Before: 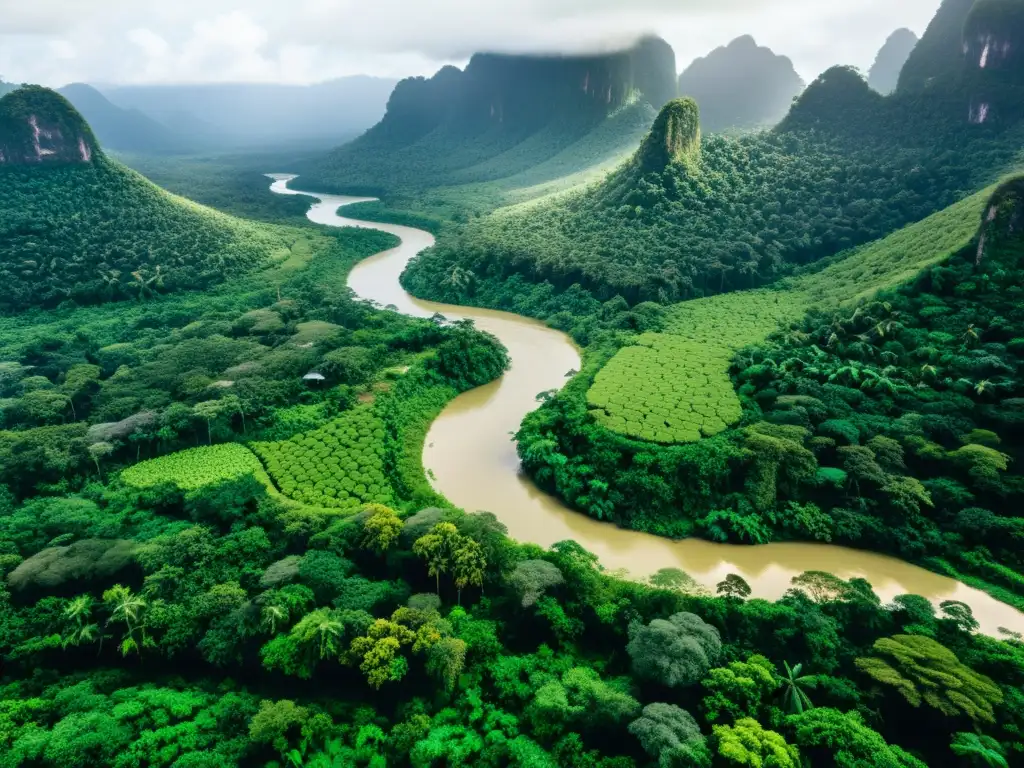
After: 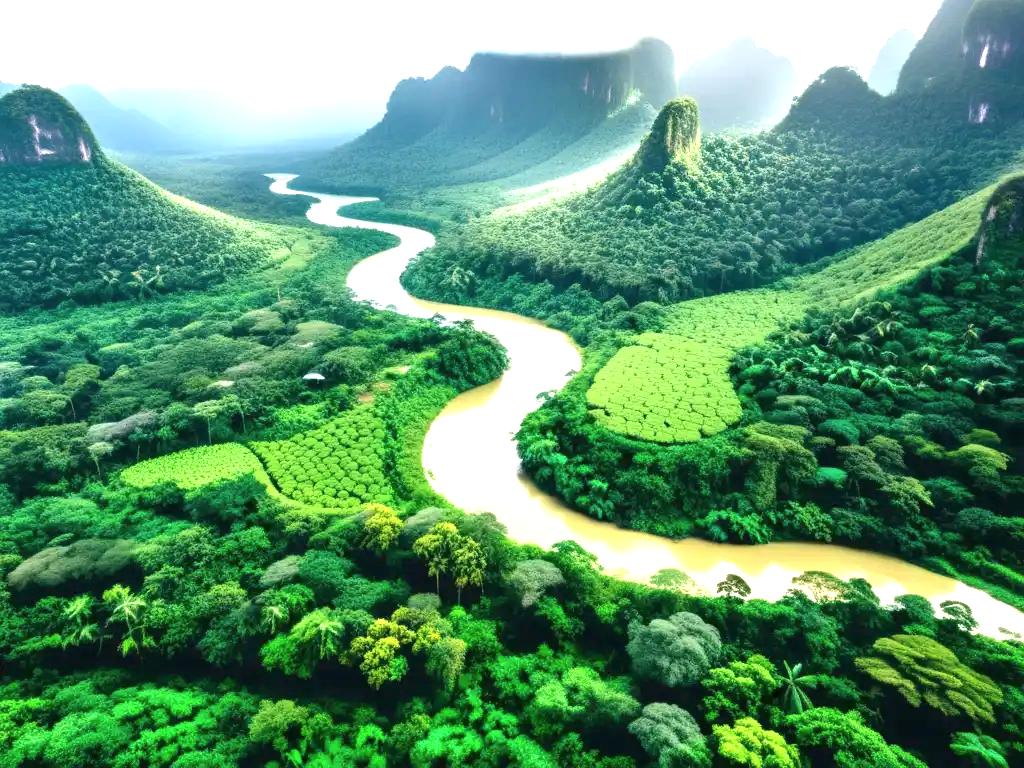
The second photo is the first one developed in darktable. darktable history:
contrast brightness saturation: saturation -0.033
exposure: black level correction 0, exposure 1.2 EV, compensate highlight preservation false
